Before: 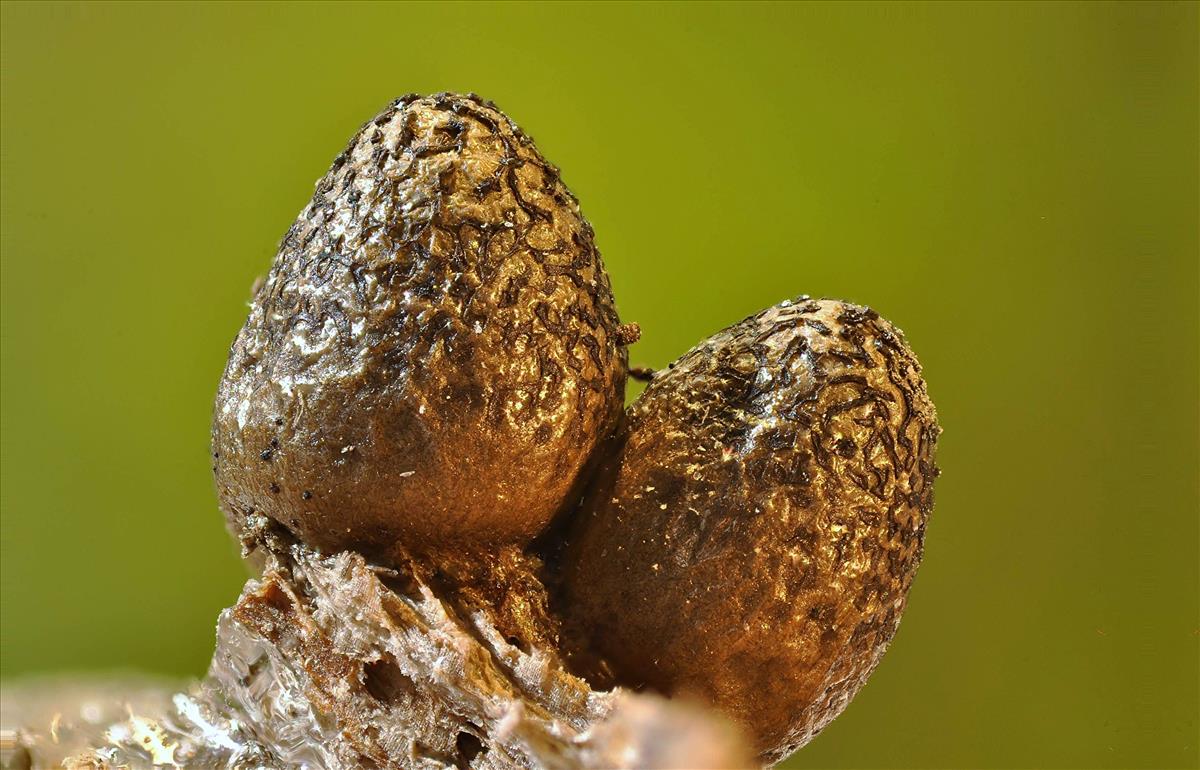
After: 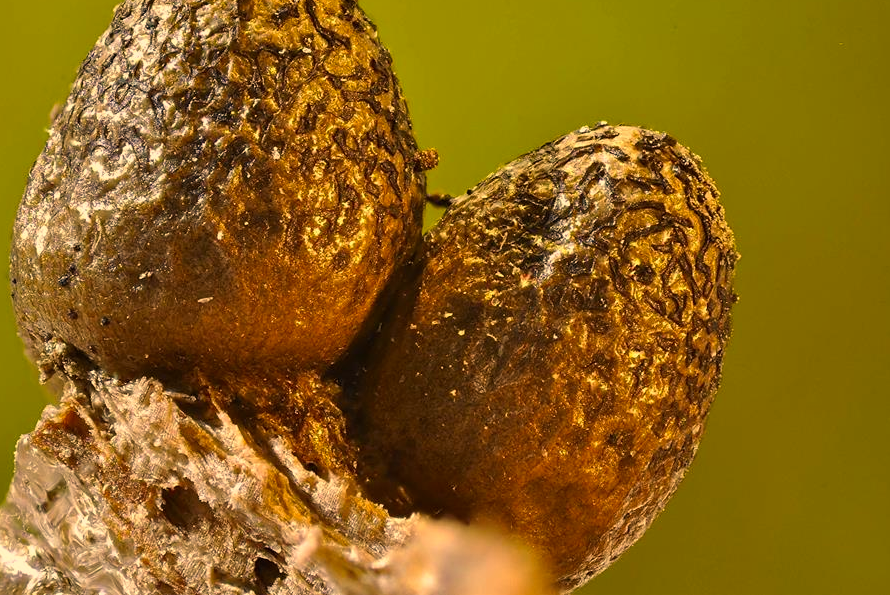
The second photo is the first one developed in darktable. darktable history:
color correction: highlights a* 14.9, highlights b* 32.05
crop: left 16.855%, top 22.651%, right 8.958%
